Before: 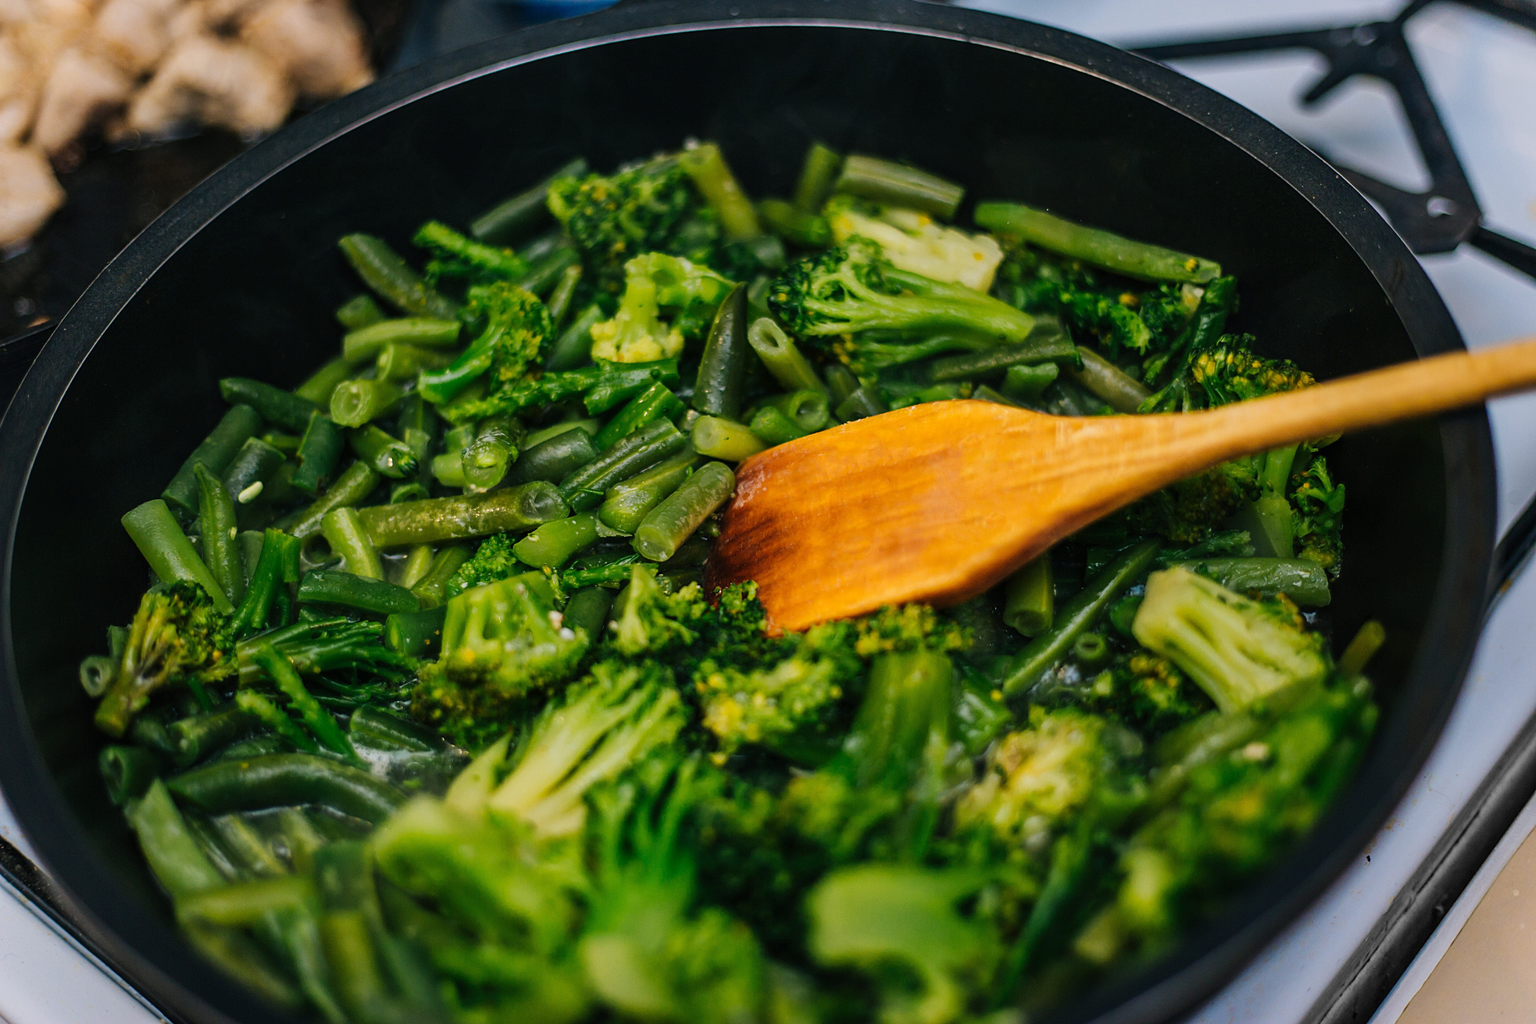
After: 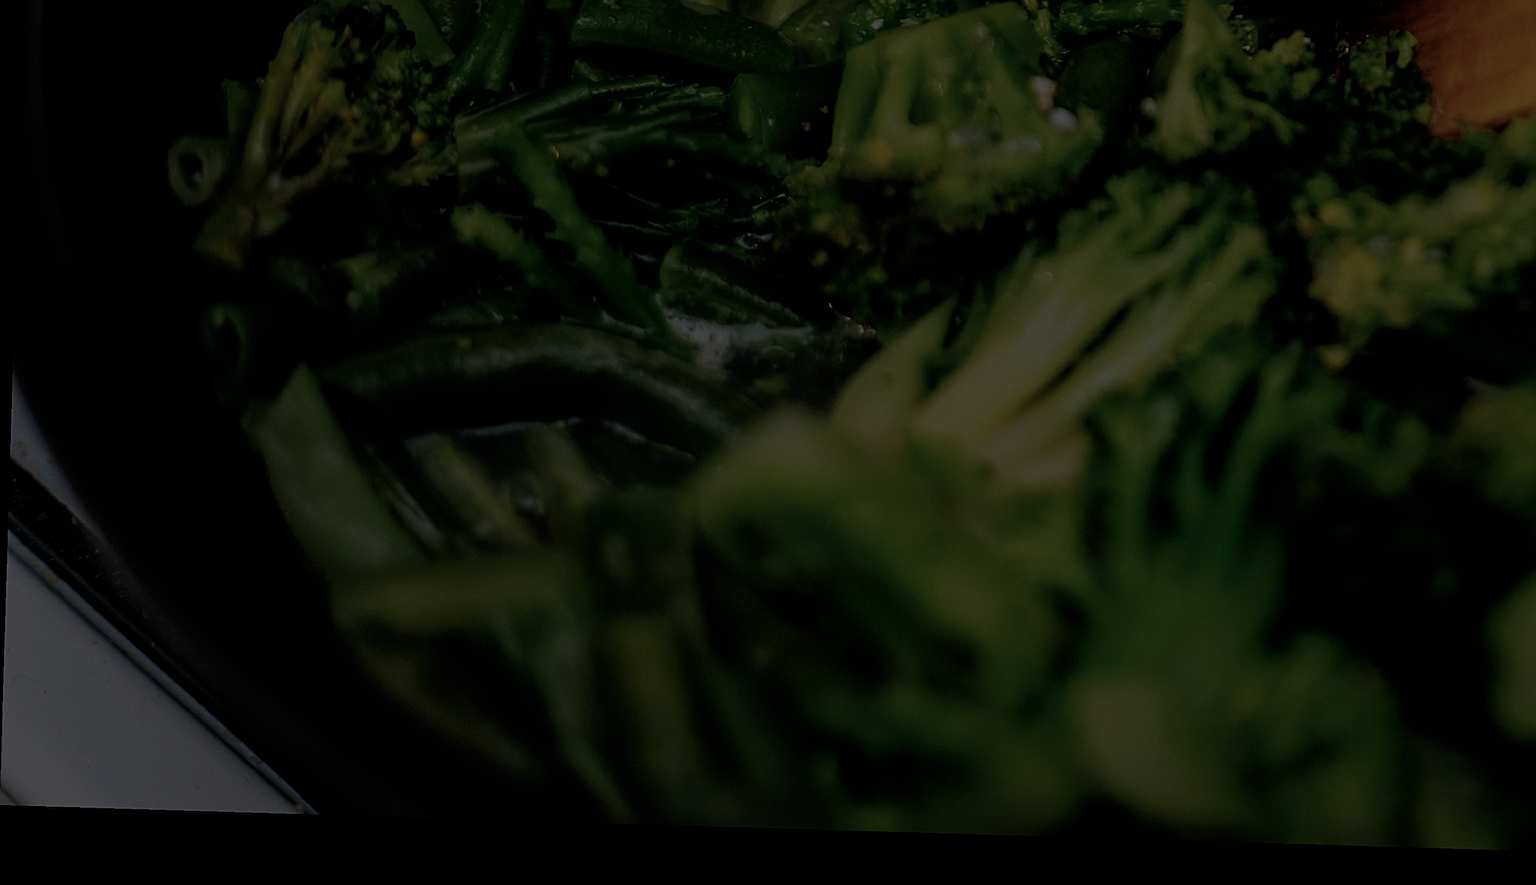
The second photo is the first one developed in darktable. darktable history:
sharpen: on, module defaults
crop and rotate: top 54.778%, right 46.61%, bottom 0.159%
tone curve: curves: ch0 [(0, 0) (0.56, 0.467) (0.846, 0.934) (1, 1)]
color balance rgb: perceptual brilliance grading › global brilliance -48.39%
filmic rgb: black relative exposure -7.65 EV, white relative exposure 4.56 EV, hardness 3.61, contrast 1.05
exposure: exposure 0.081 EV, compensate highlight preservation false
rotate and perspective: rotation 1.72°, automatic cropping off
